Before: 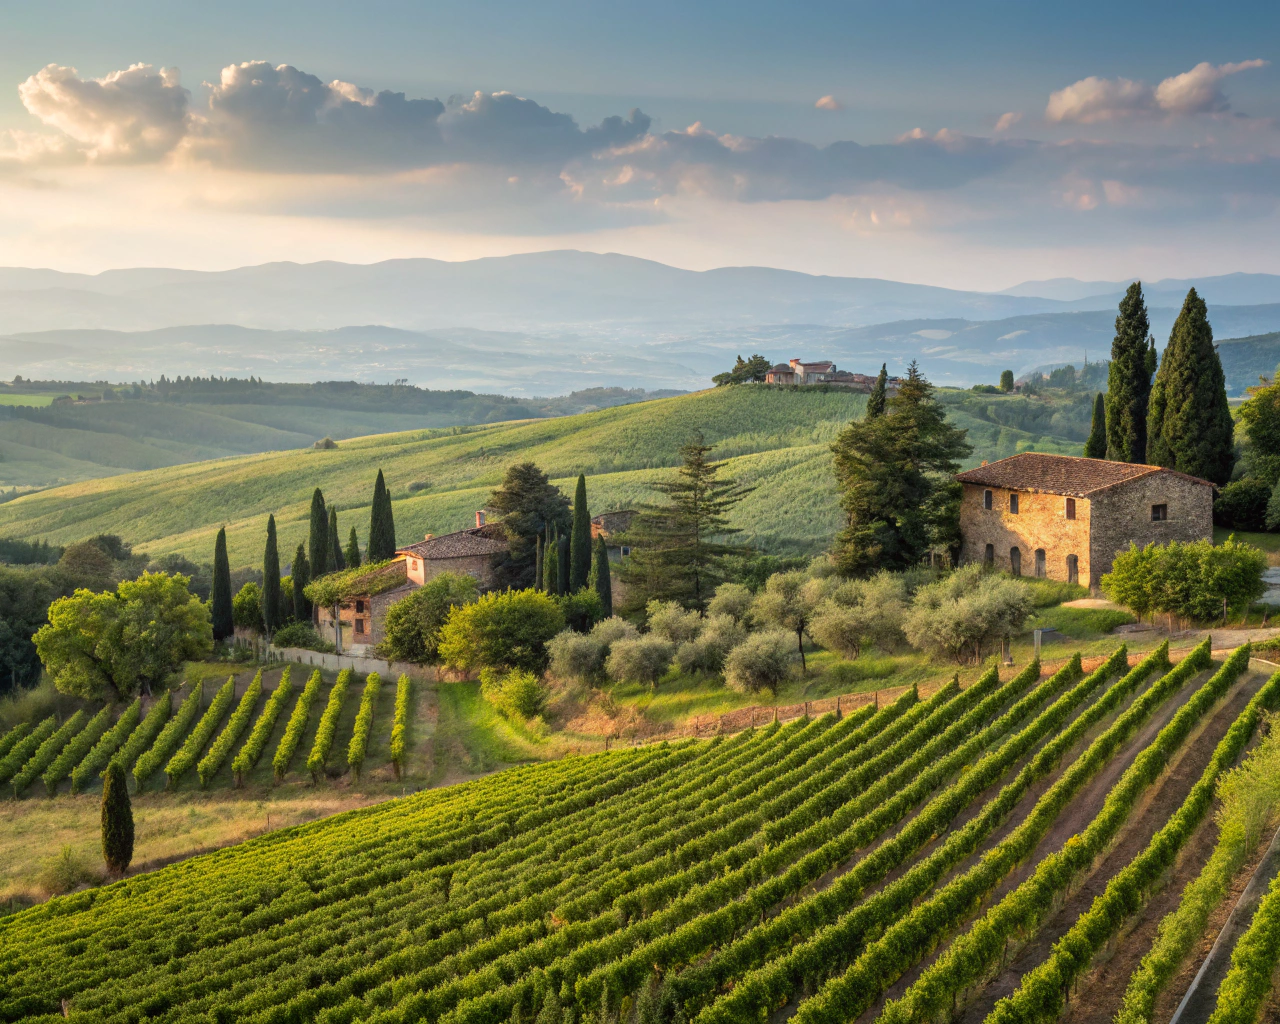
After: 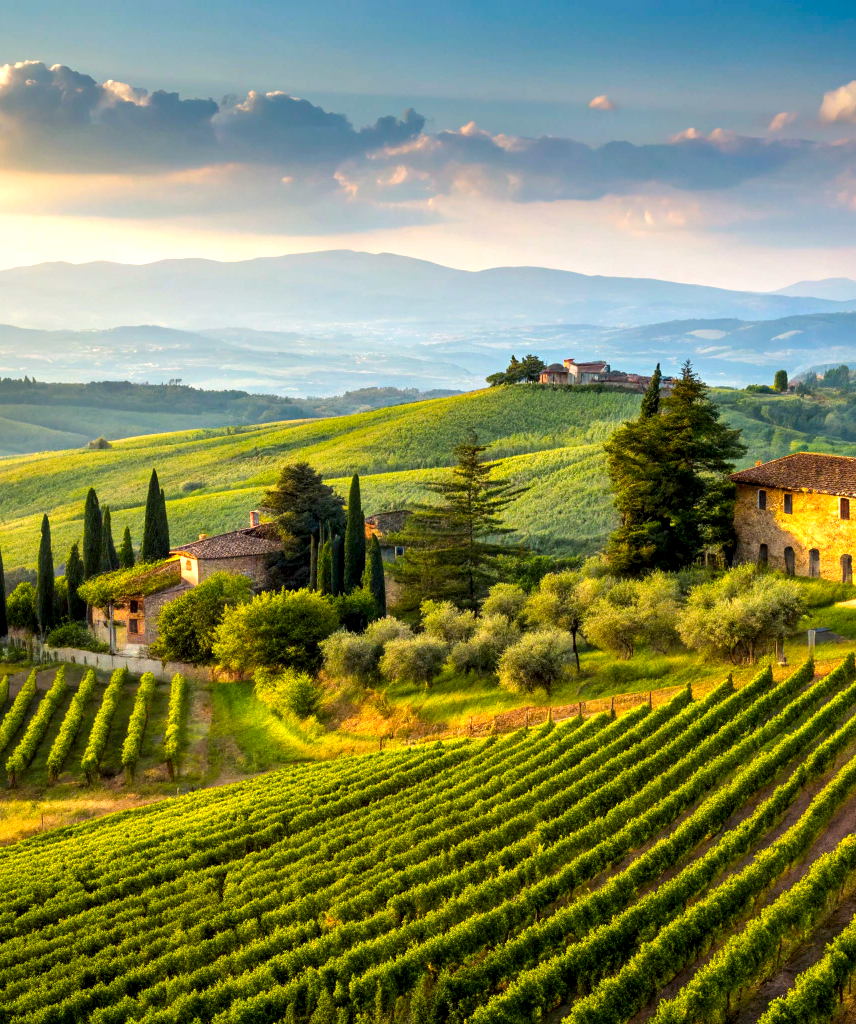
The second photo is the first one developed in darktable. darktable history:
exposure: black level correction -0.001, exposure 0.079 EV, compensate highlight preservation false
crop and rotate: left 17.706%, right 15.405%
local contrast: highlights 207%, shadows 155%, detail 140%, midtone range 0.258
color balance rgb: linear chroma grading › global chroma 32.96%, perceptual saturation grading › global saturation 0.802%, global vibrance 42.441%
